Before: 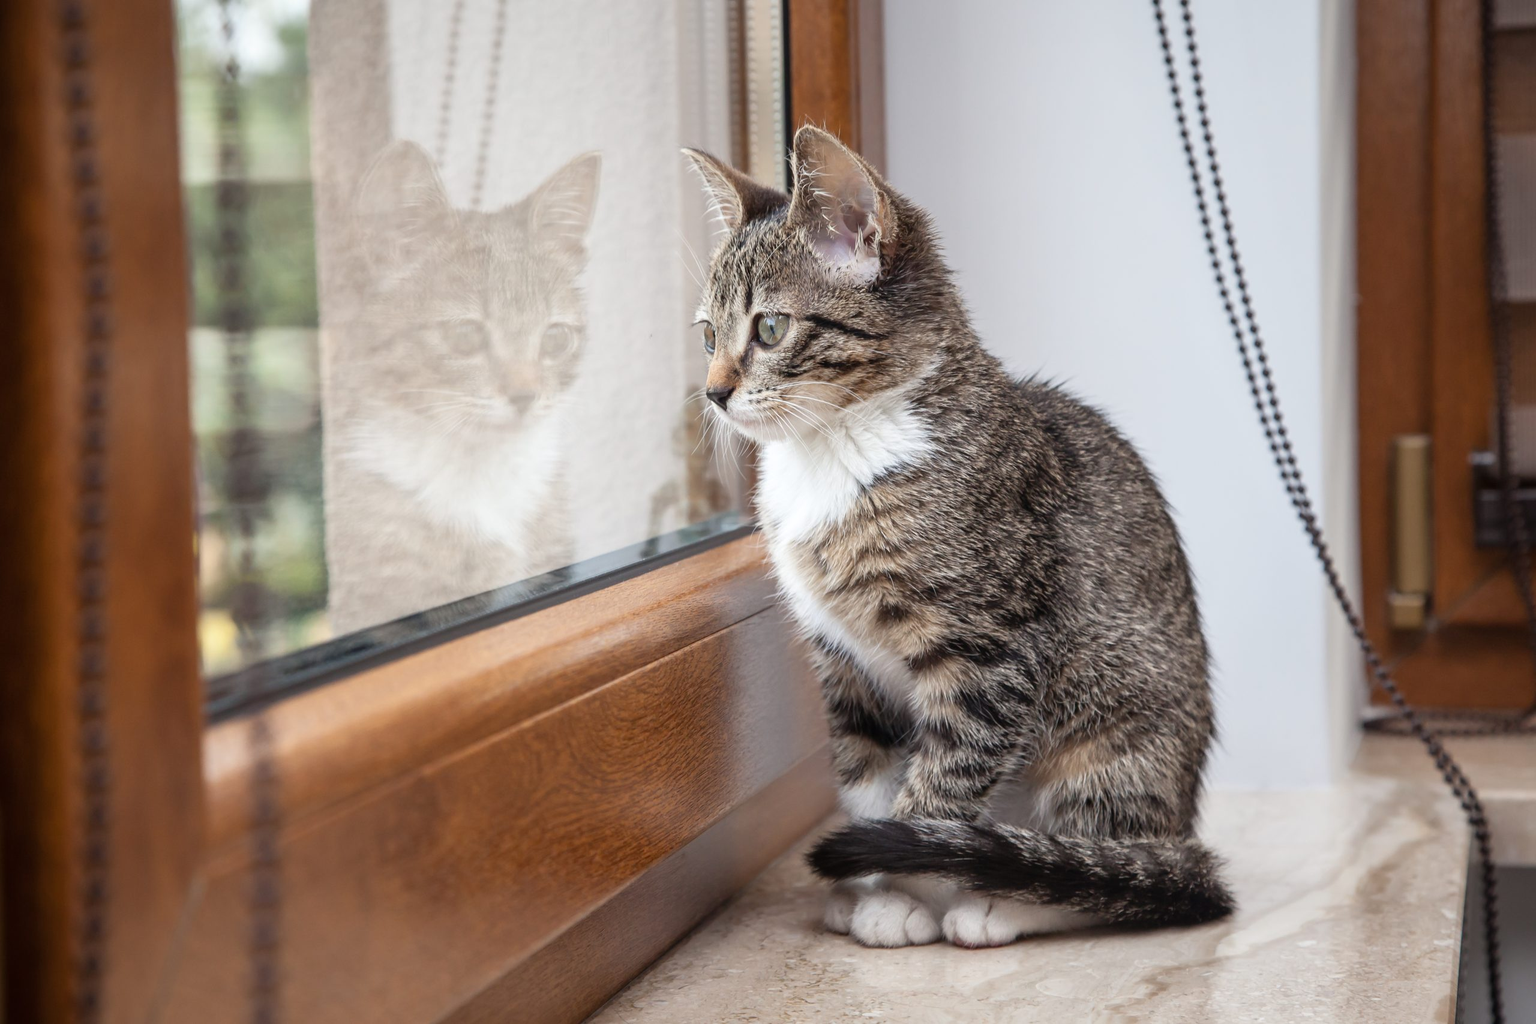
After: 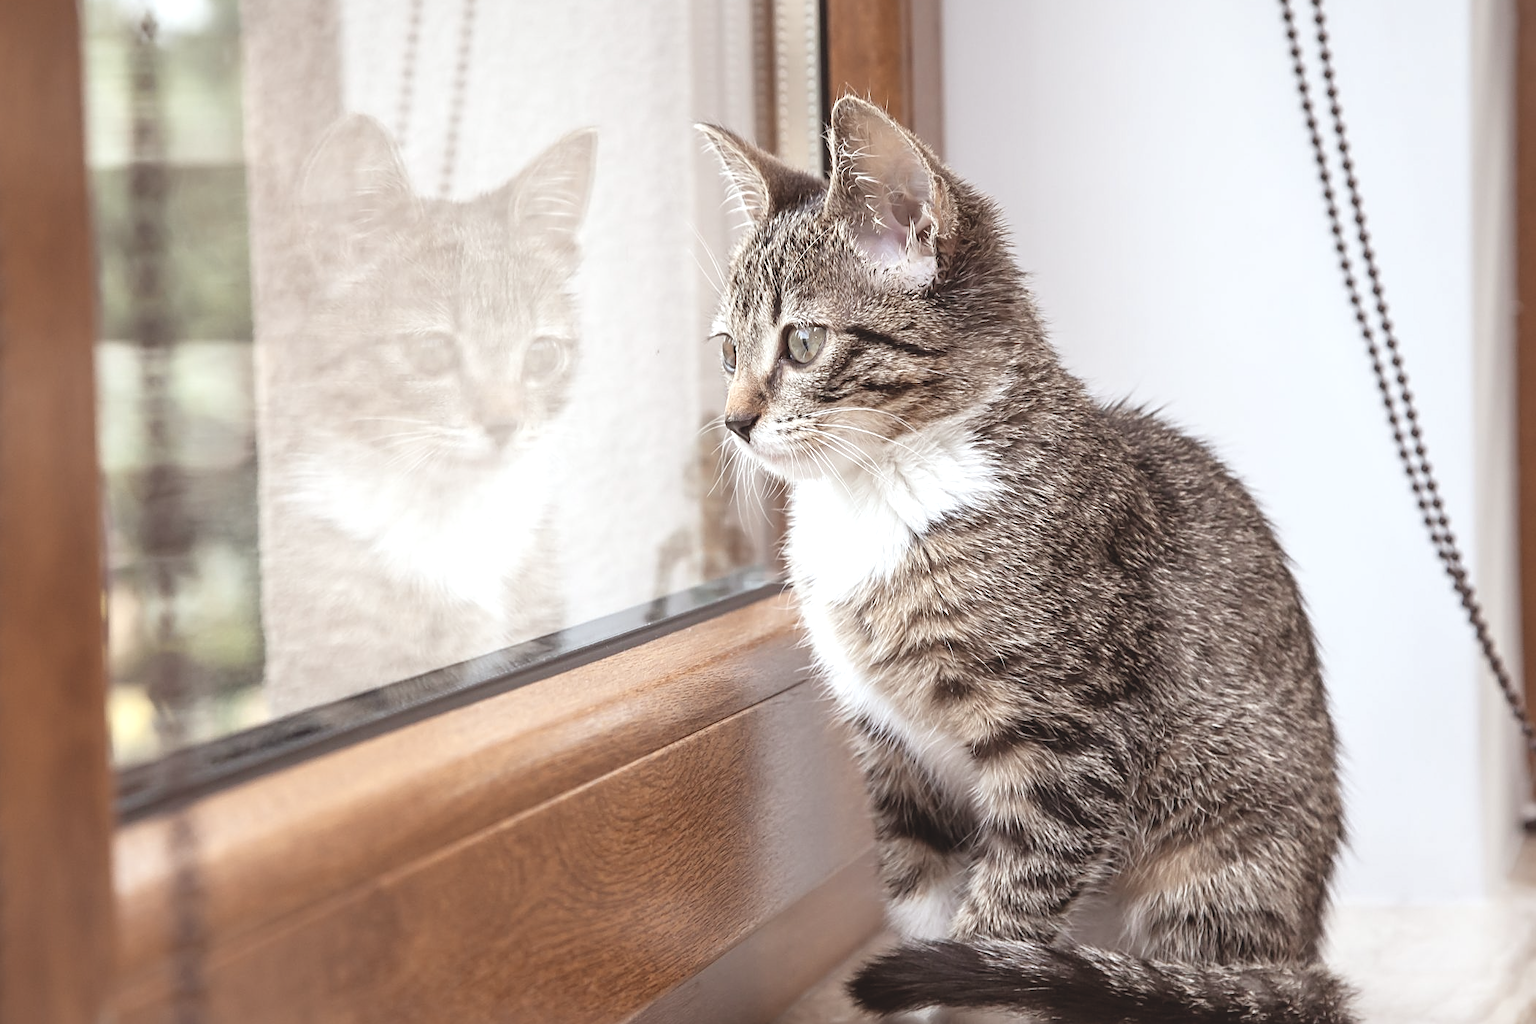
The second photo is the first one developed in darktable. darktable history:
exposure: black level correction -0.002, exposure 0.54 EV, compensate highlight preservation false
contrast brightness saturation: contrast -0.1, brightness 0.05, saturation 0.08
rgb levels: mode RGB, independent channels, levels [[0, 0.5, 1], [0, 0.521, 1], [0, 0.536, 1]]
color zones: curves: ch1 [(0, 0.292) (0.001, 0.292) (0.2, 0.264) (0.4, 0.248) (0.6, 0.248) (0.8, 0.264) (0.999, 0.292) (1, 0.292)]
crop and rotate: left 7.196%, top 4.574%, right 10.605%, bottom 13.178%
sharpen: on, module defaults
